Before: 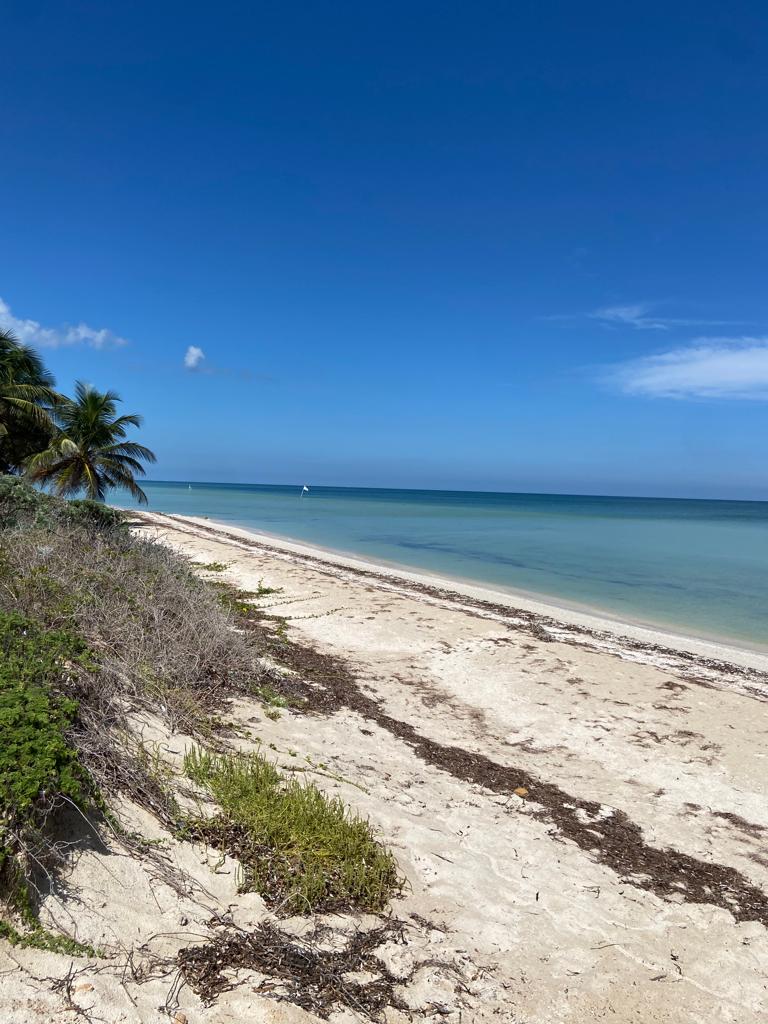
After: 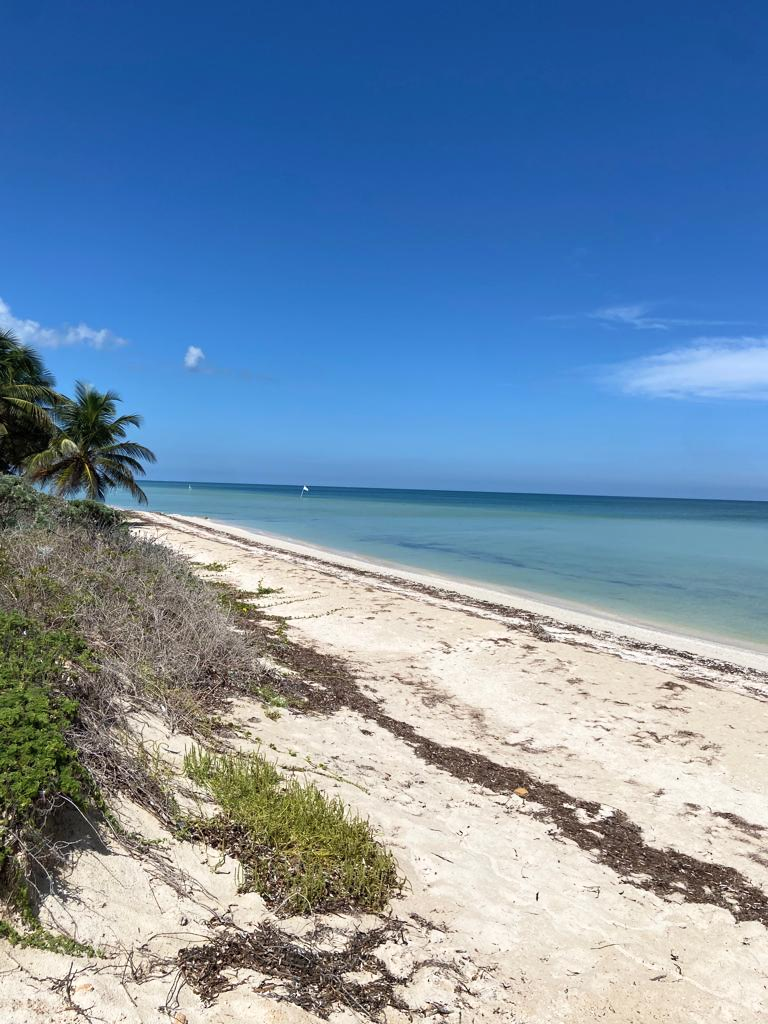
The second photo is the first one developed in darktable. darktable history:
shadows and highlights: shadows 0, highlights 40
contrast brightness saturation: contrast 0.05, brightness 0.06, saturation 0.01
